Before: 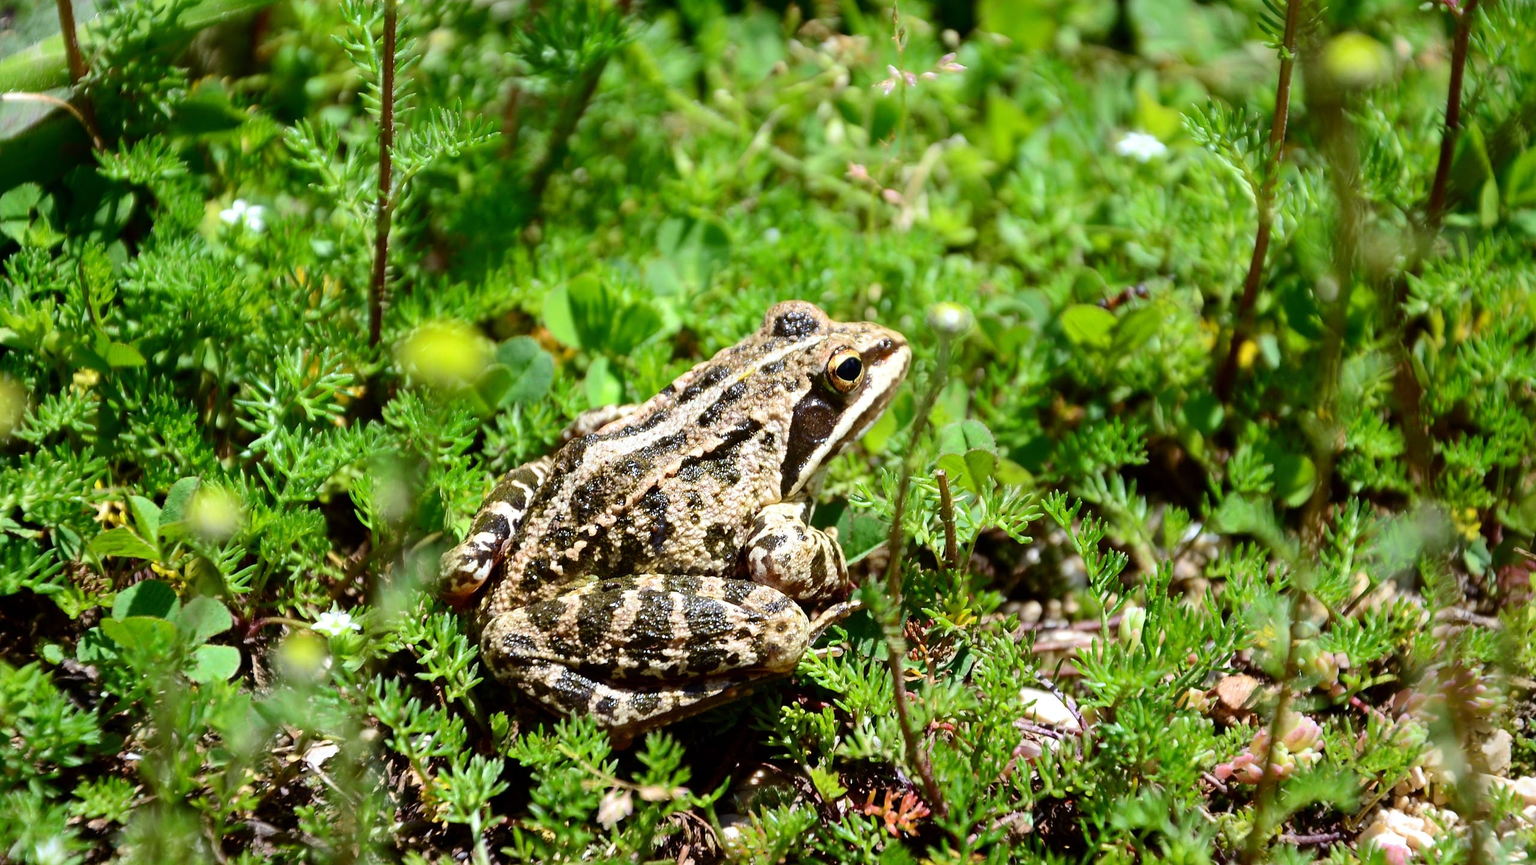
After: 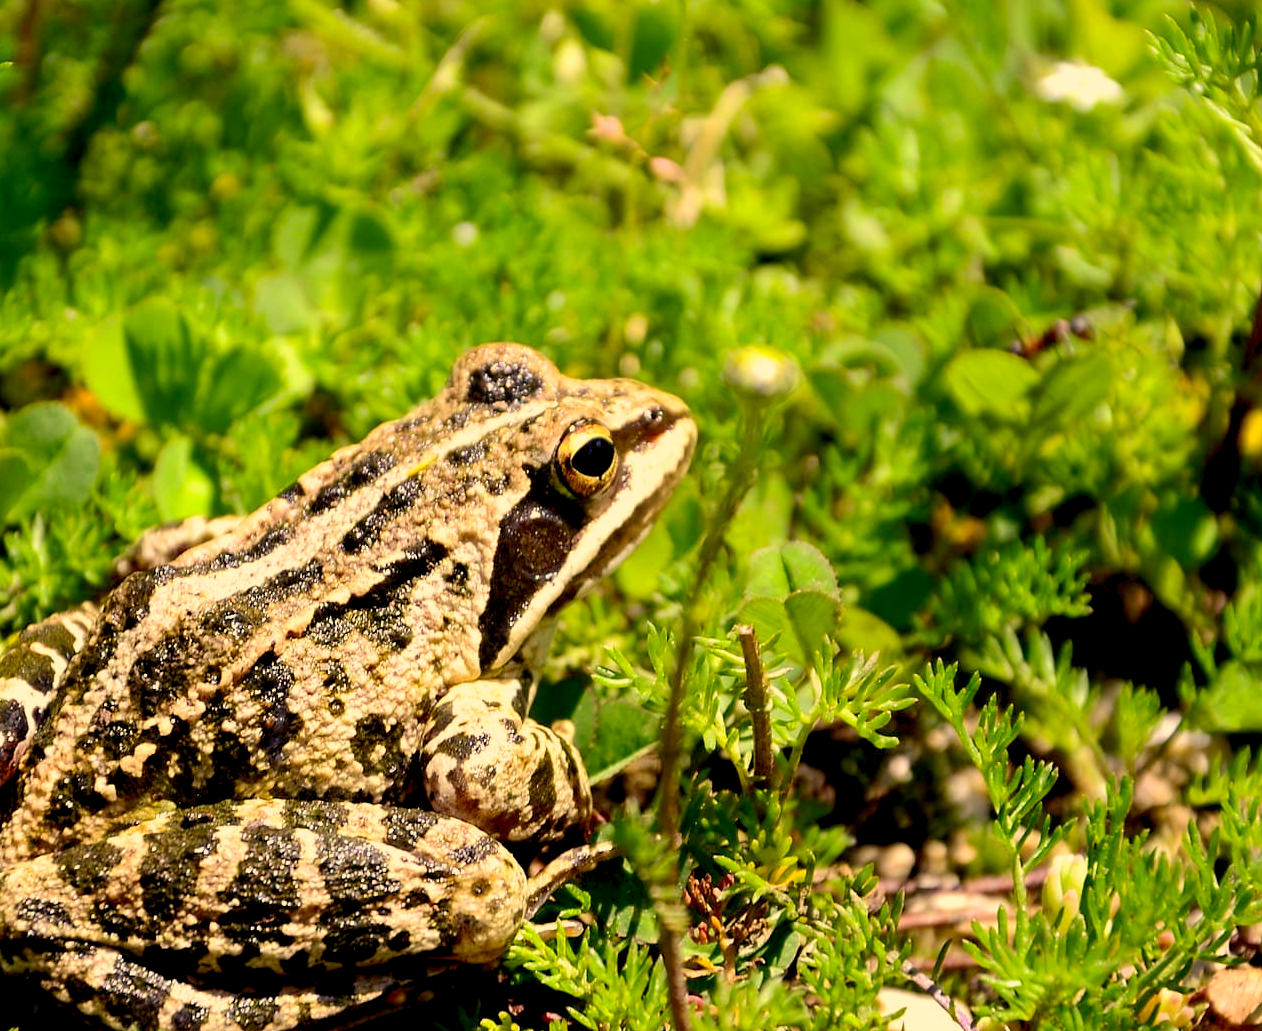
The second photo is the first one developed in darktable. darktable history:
crop: left 32.12%, top 10.991%, right 18.572%, bottom 17.499%
levels: levels [0, 0.498, 1]
color correction: highlights a* 14.82, highlights b* 31.45
exposure: black level correction 0.009, exposure 0.015 EV, compensate highlight preservation false
